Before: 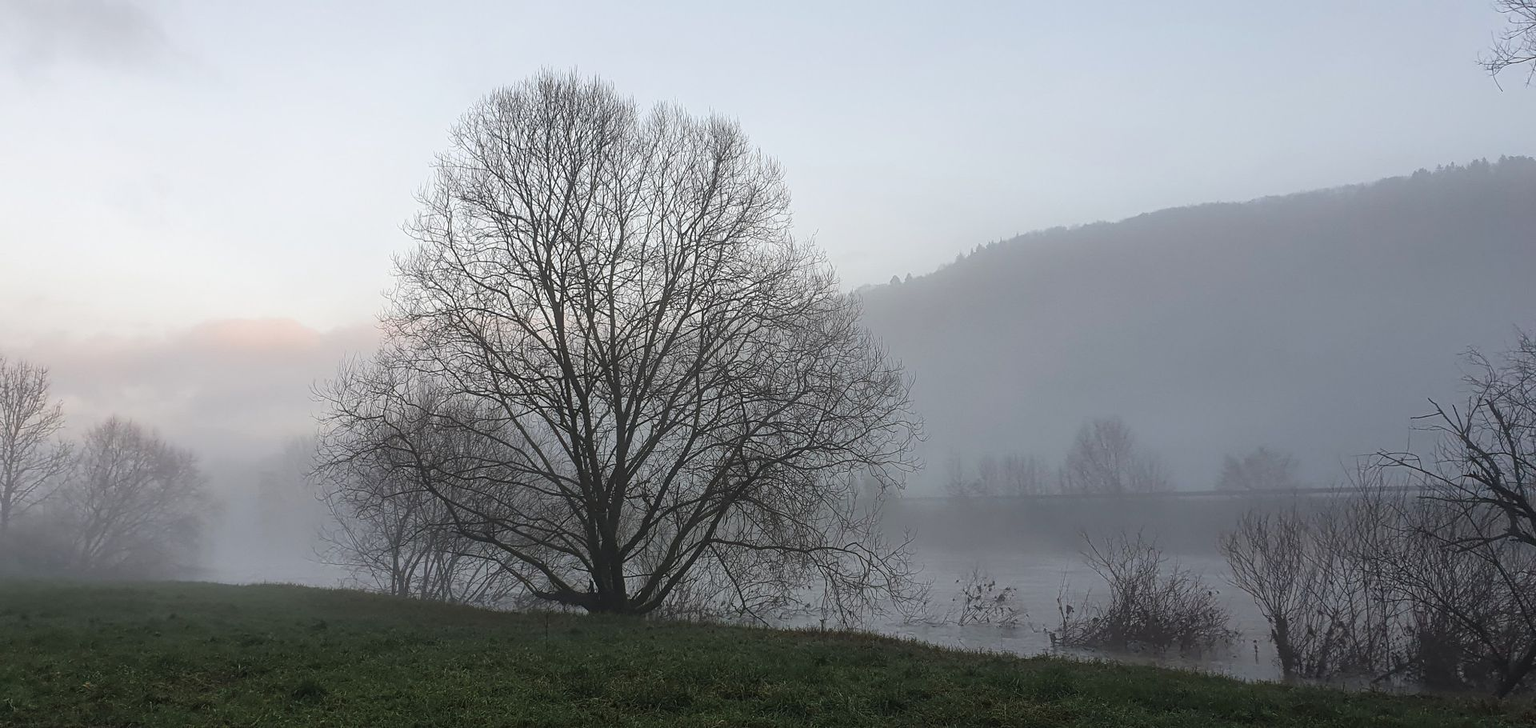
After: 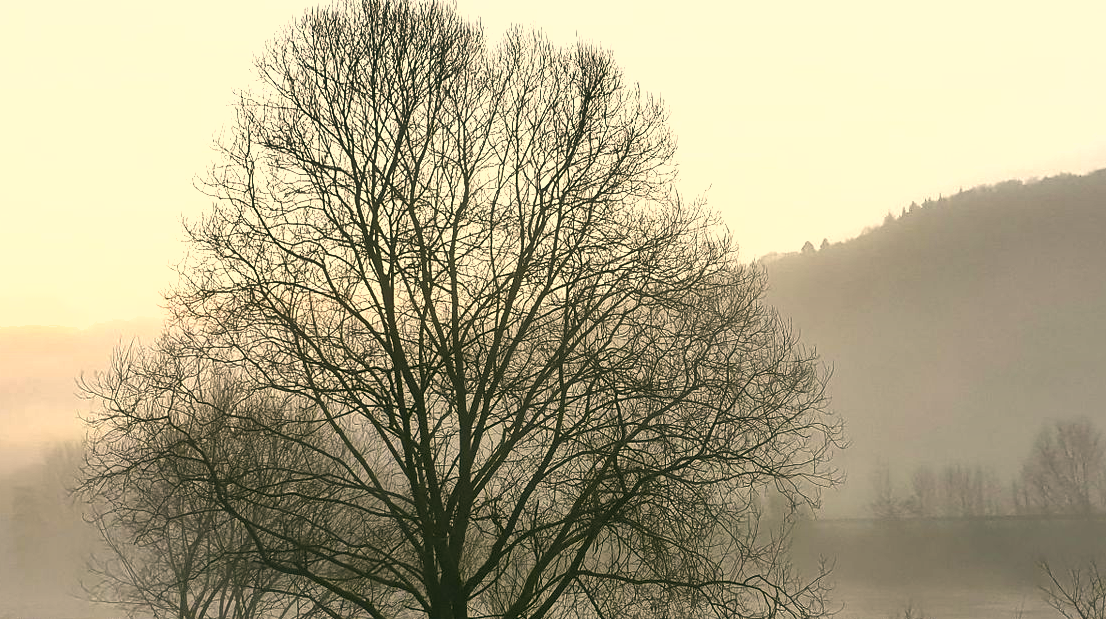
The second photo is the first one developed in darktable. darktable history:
color correction: highlights a* 5.33, highlights b* 24.26, shadows a* -16.34, shadows b* 3.86
shadows and highlights: soften with gaussian
color balance rgb: power › chroma 1.53%, power › hue 25.64°, perceptual saturation grading › global saturation 19.697%, perceptual brilliance grading › global brilliance -4.548%, perceptual brilliance grading › highlights 24.806%, perceptual brilliance grading › mid-tones 7.288%, perceptual brilliance grading › shadows -4.948%
crop: left 16.202%, top 11.363%, right 26.147%, bottom 20.551%
